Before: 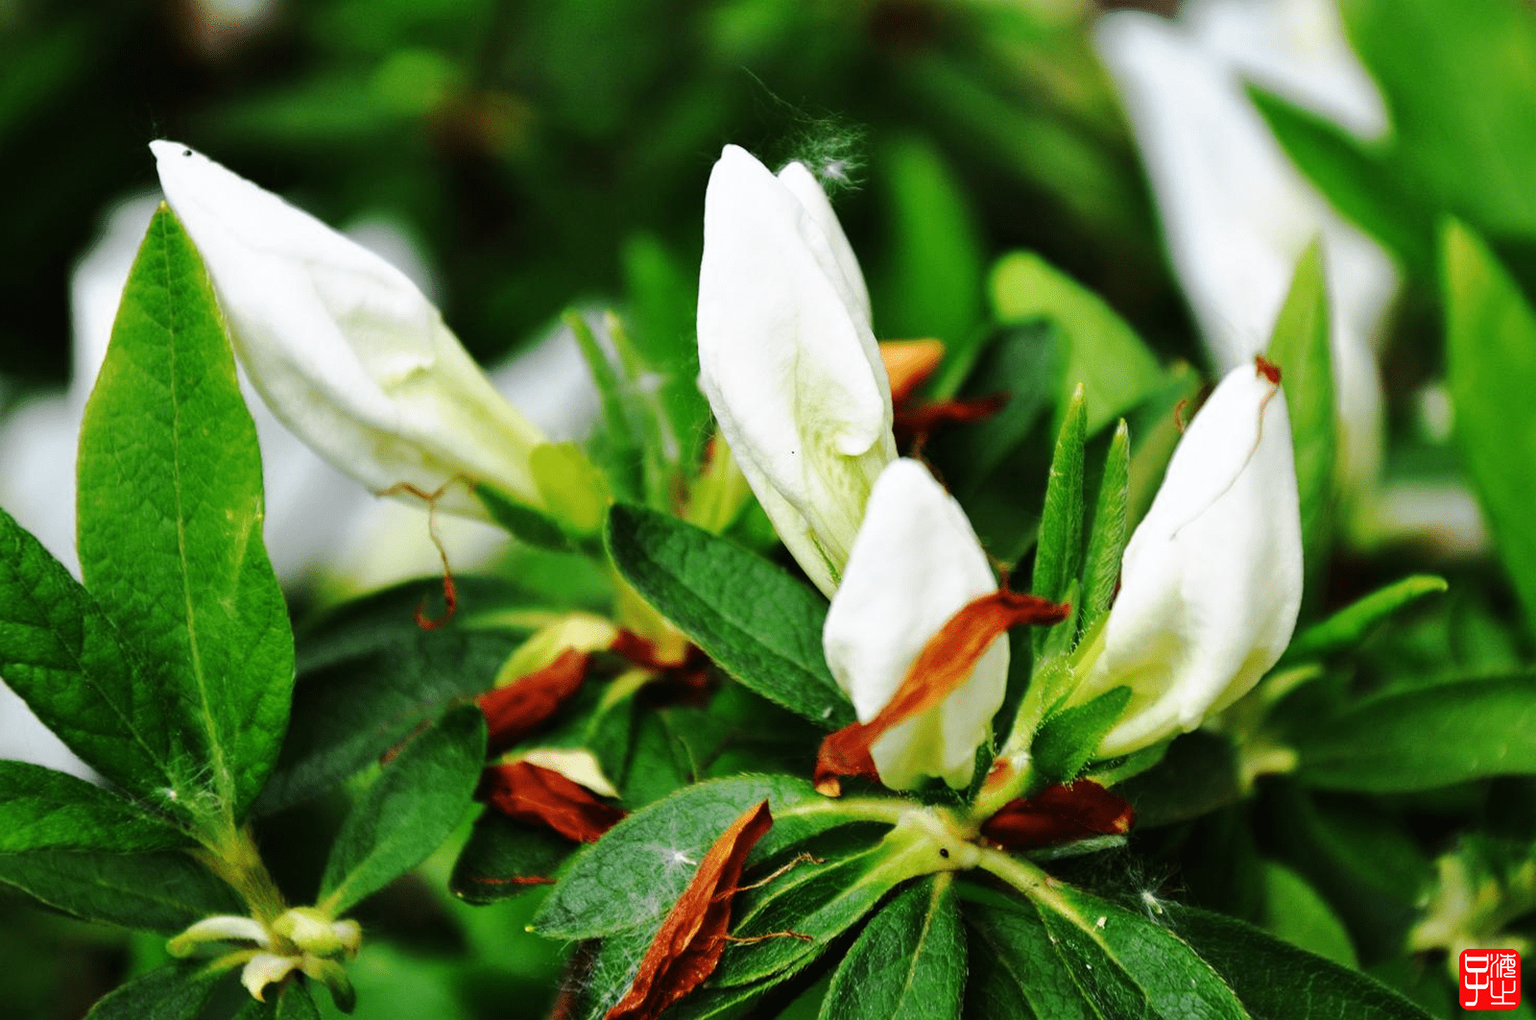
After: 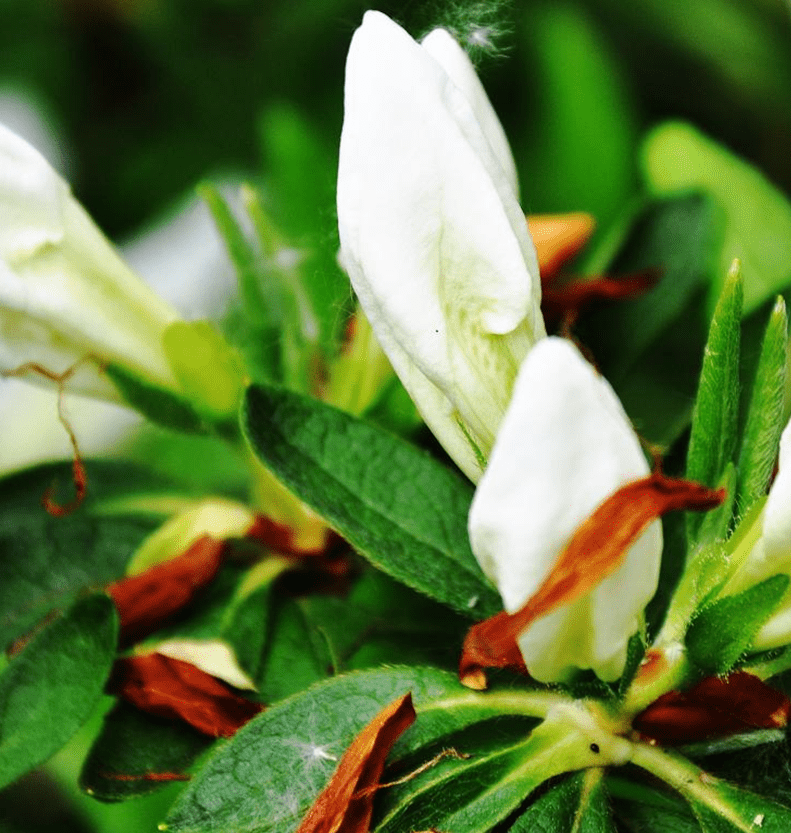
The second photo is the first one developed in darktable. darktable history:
crop and rotate: angle 0.02°, left 24.353%, top 13.219%, right 26.156%, bottom 8.224%
bloom: size 3%, threshold 100%, strength 0%
